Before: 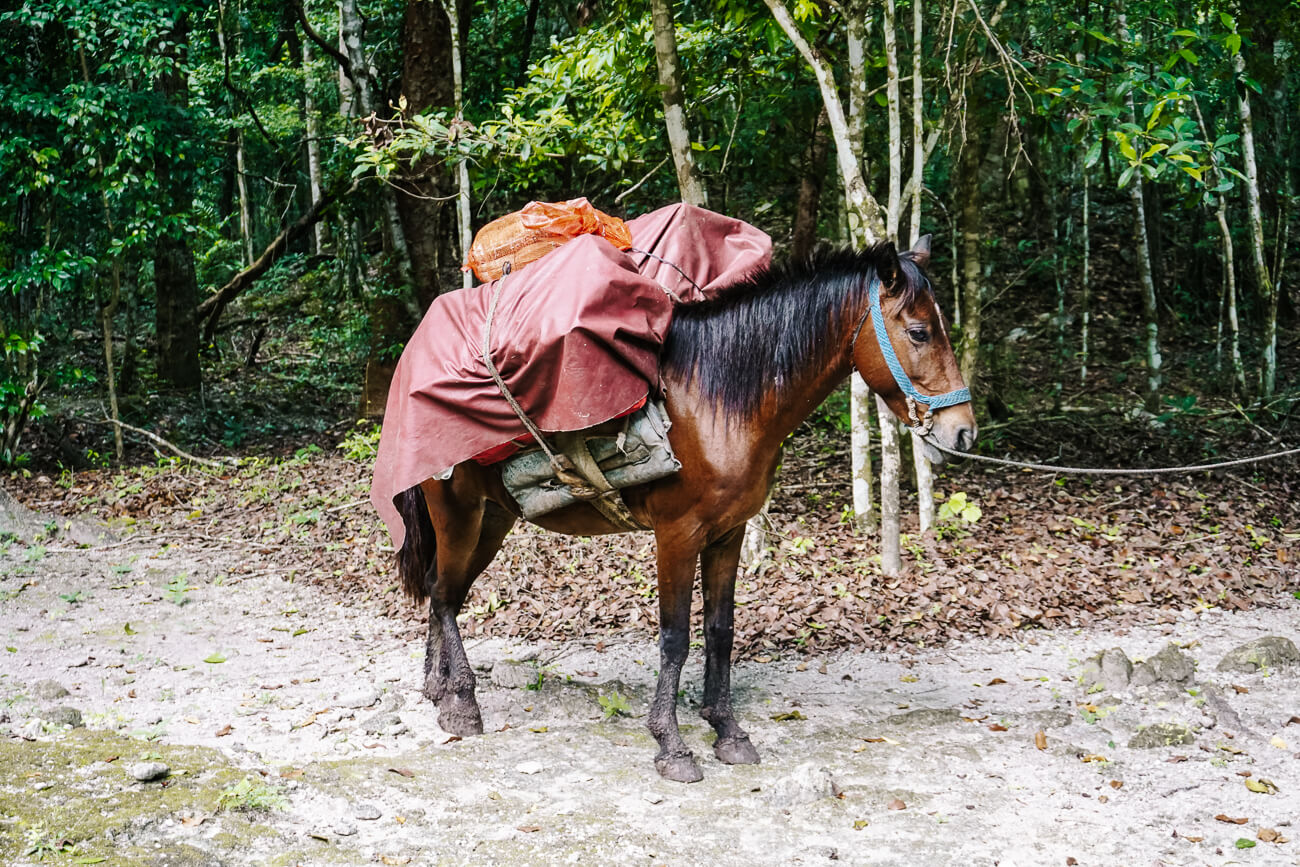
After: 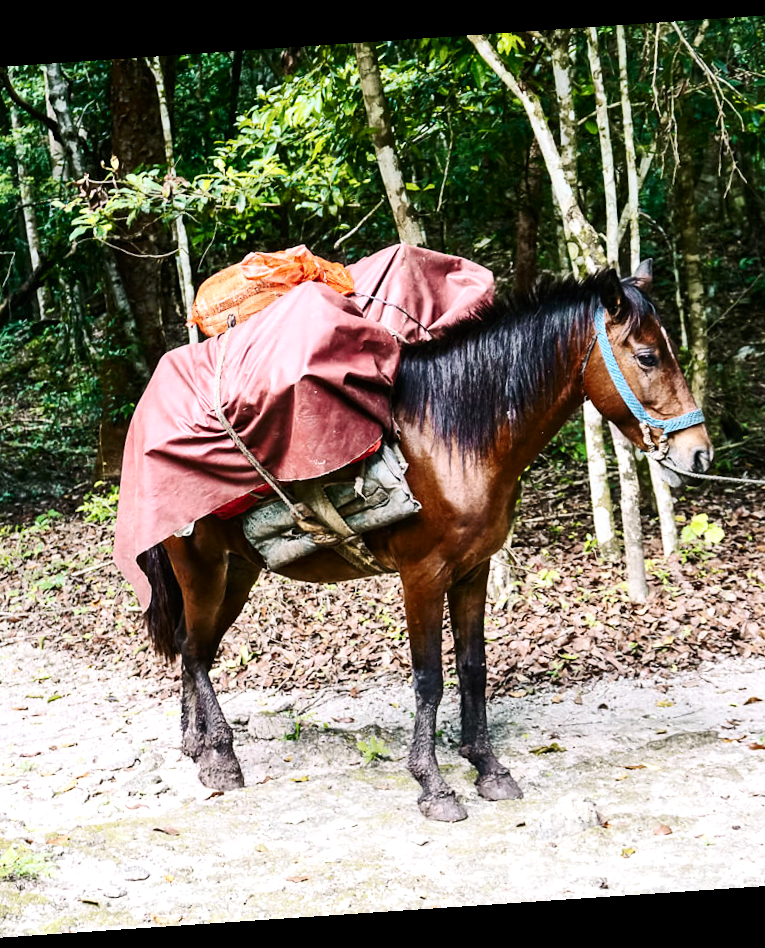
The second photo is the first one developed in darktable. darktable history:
crop: left 21.674%, right 22.086%
rotate and perspective: rotation -4.2°, shear 0.006, automatic cropping off
exposure: exposure 0.3 EV, compensate highlight preservation false
contrast brightness saturation: contrast 0.22
